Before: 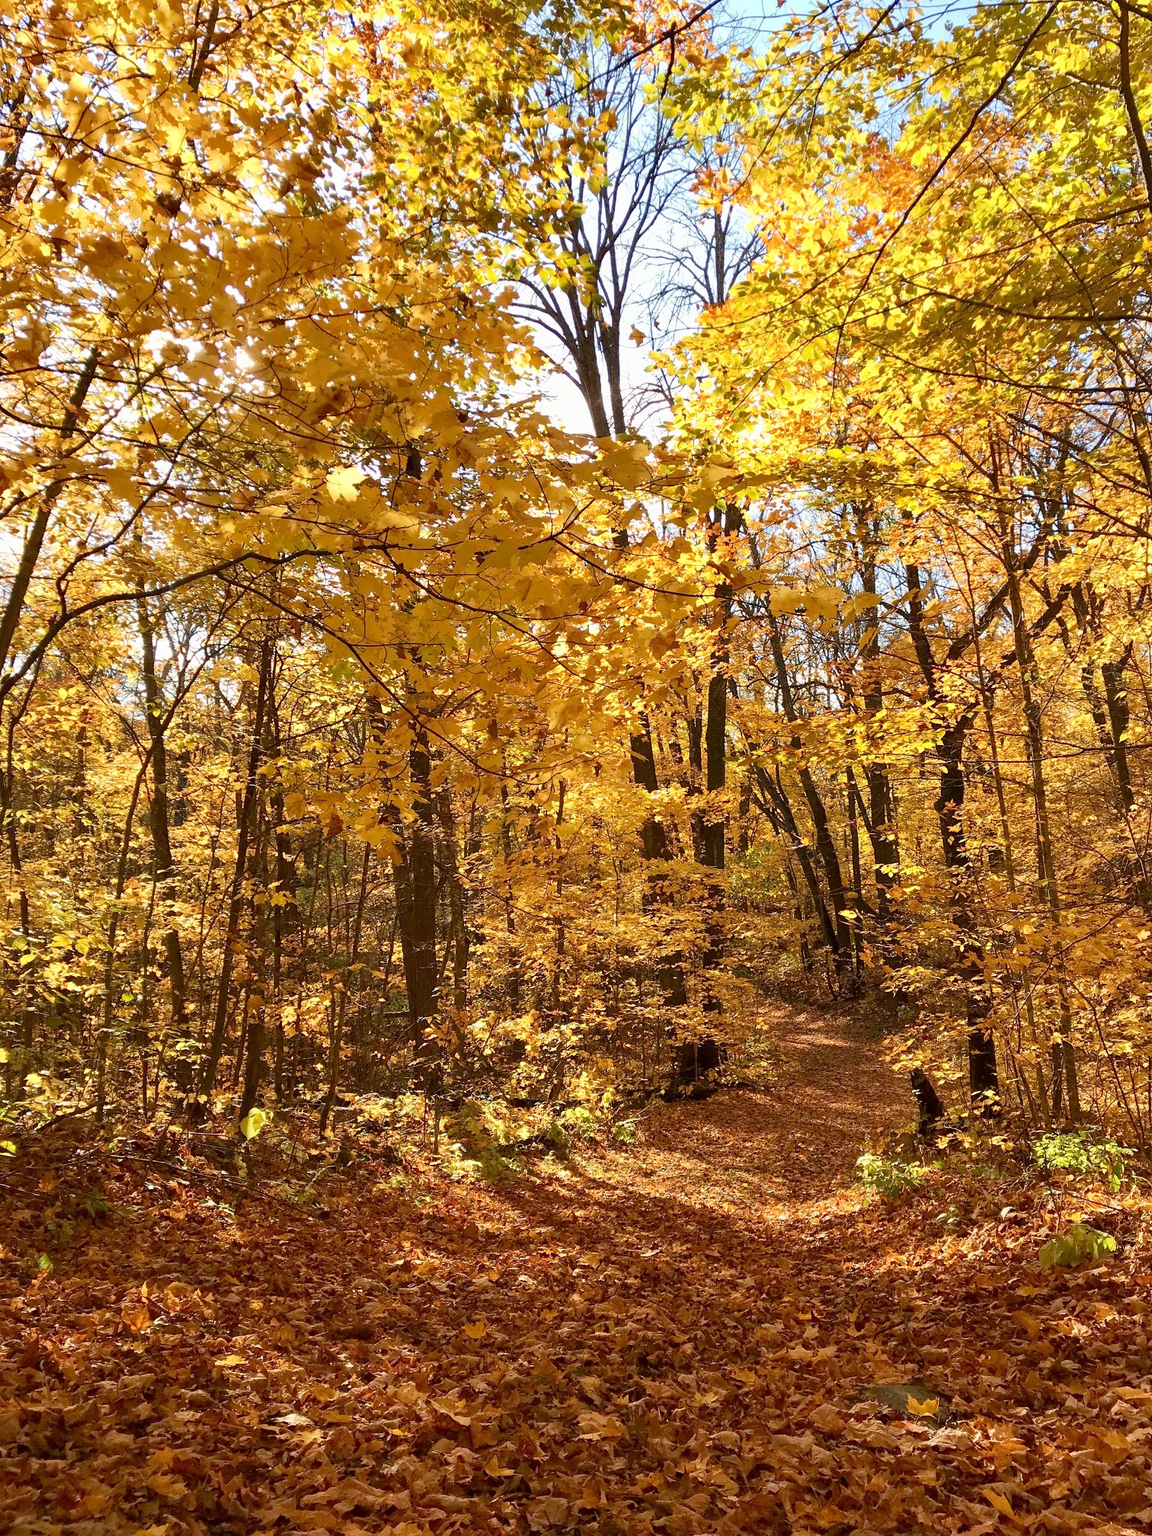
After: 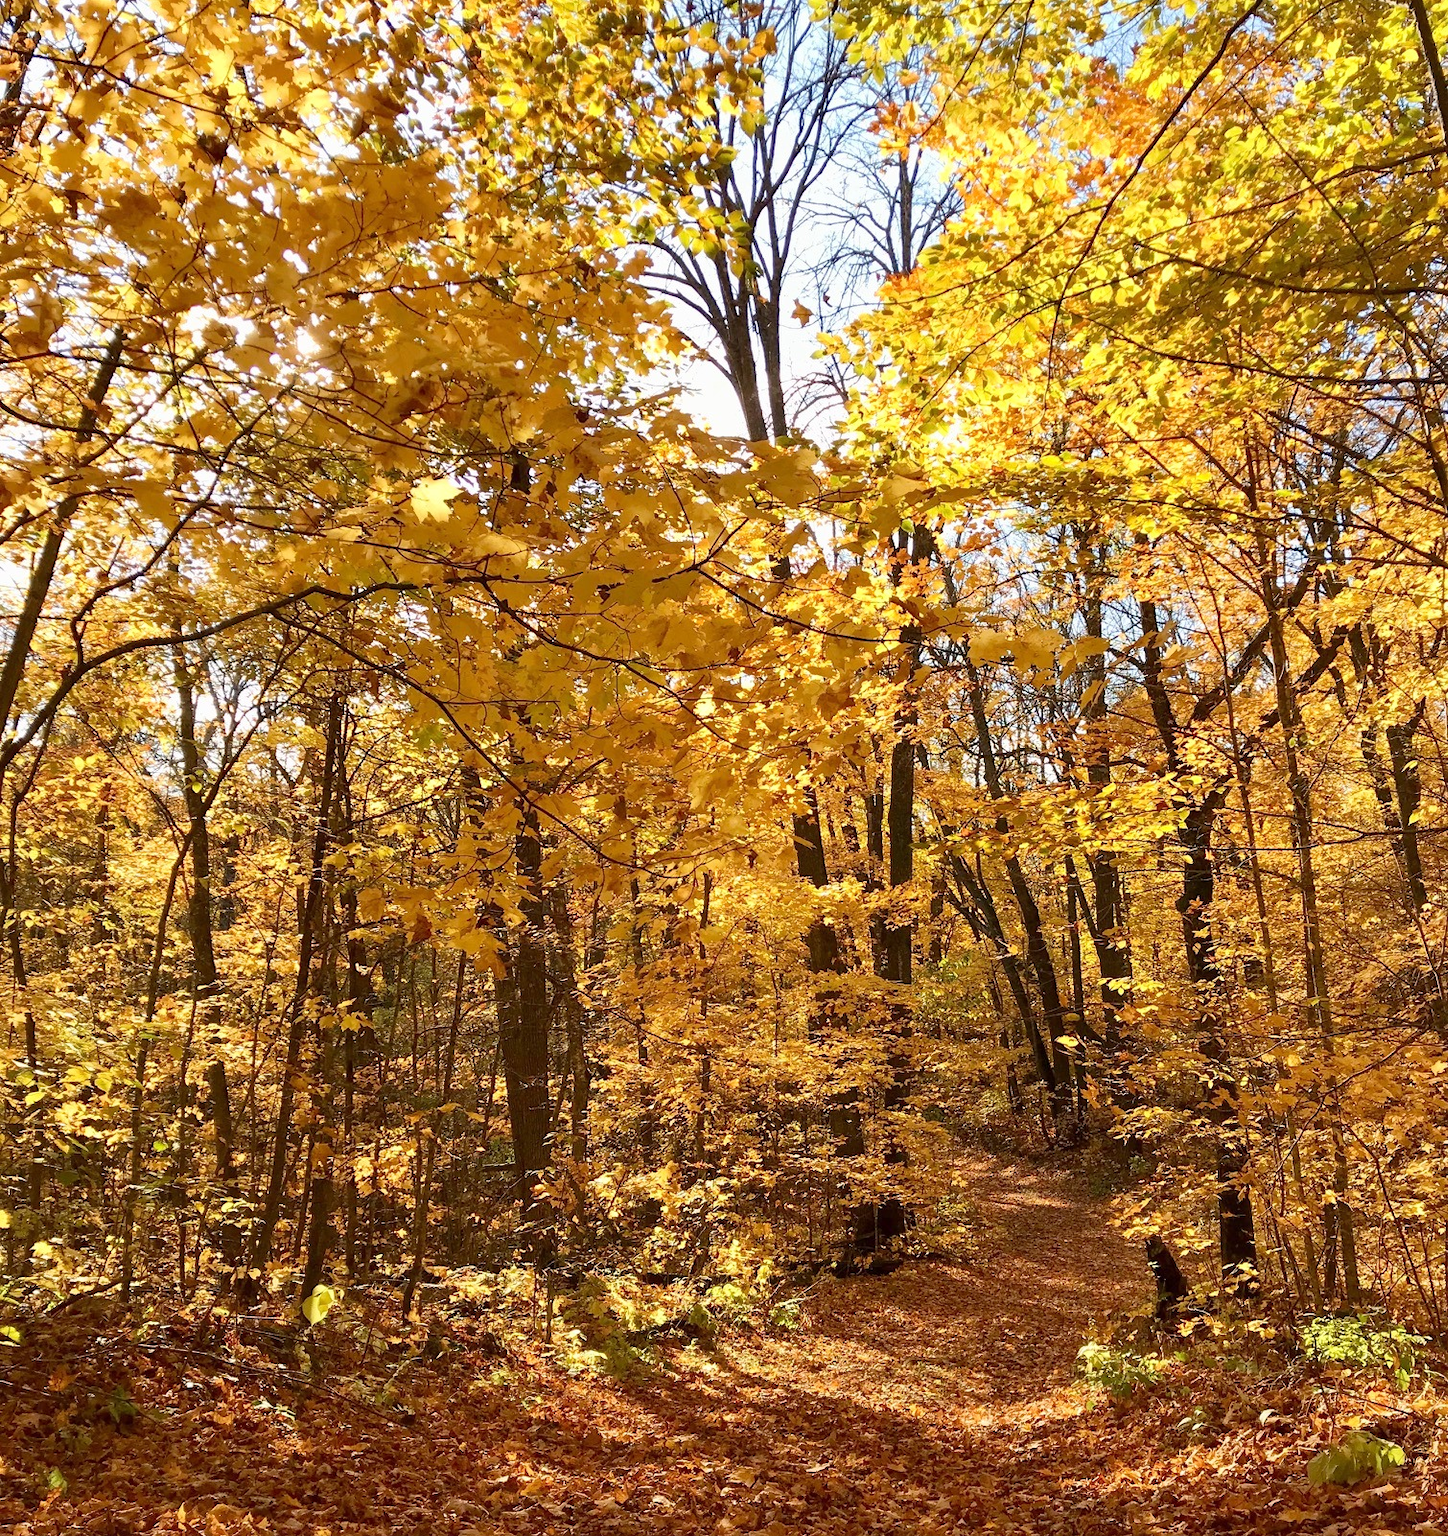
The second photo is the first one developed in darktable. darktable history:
crop and rotate: top 5.655%, bottom 14.835%
